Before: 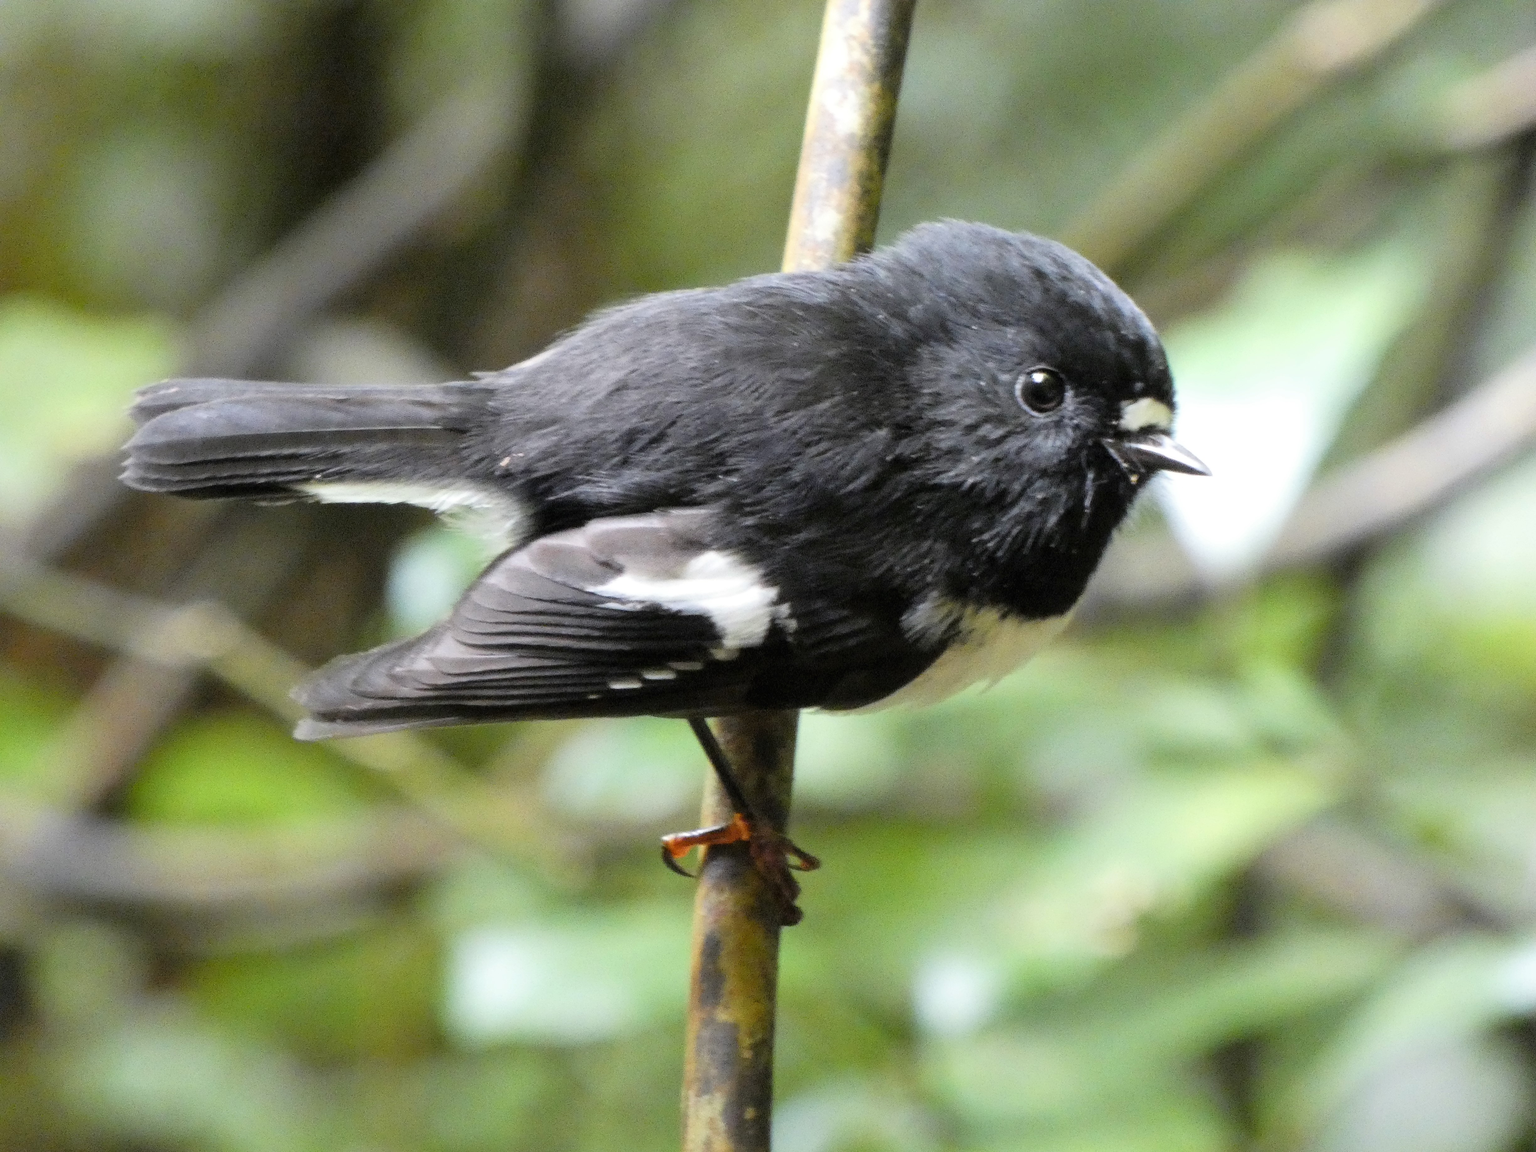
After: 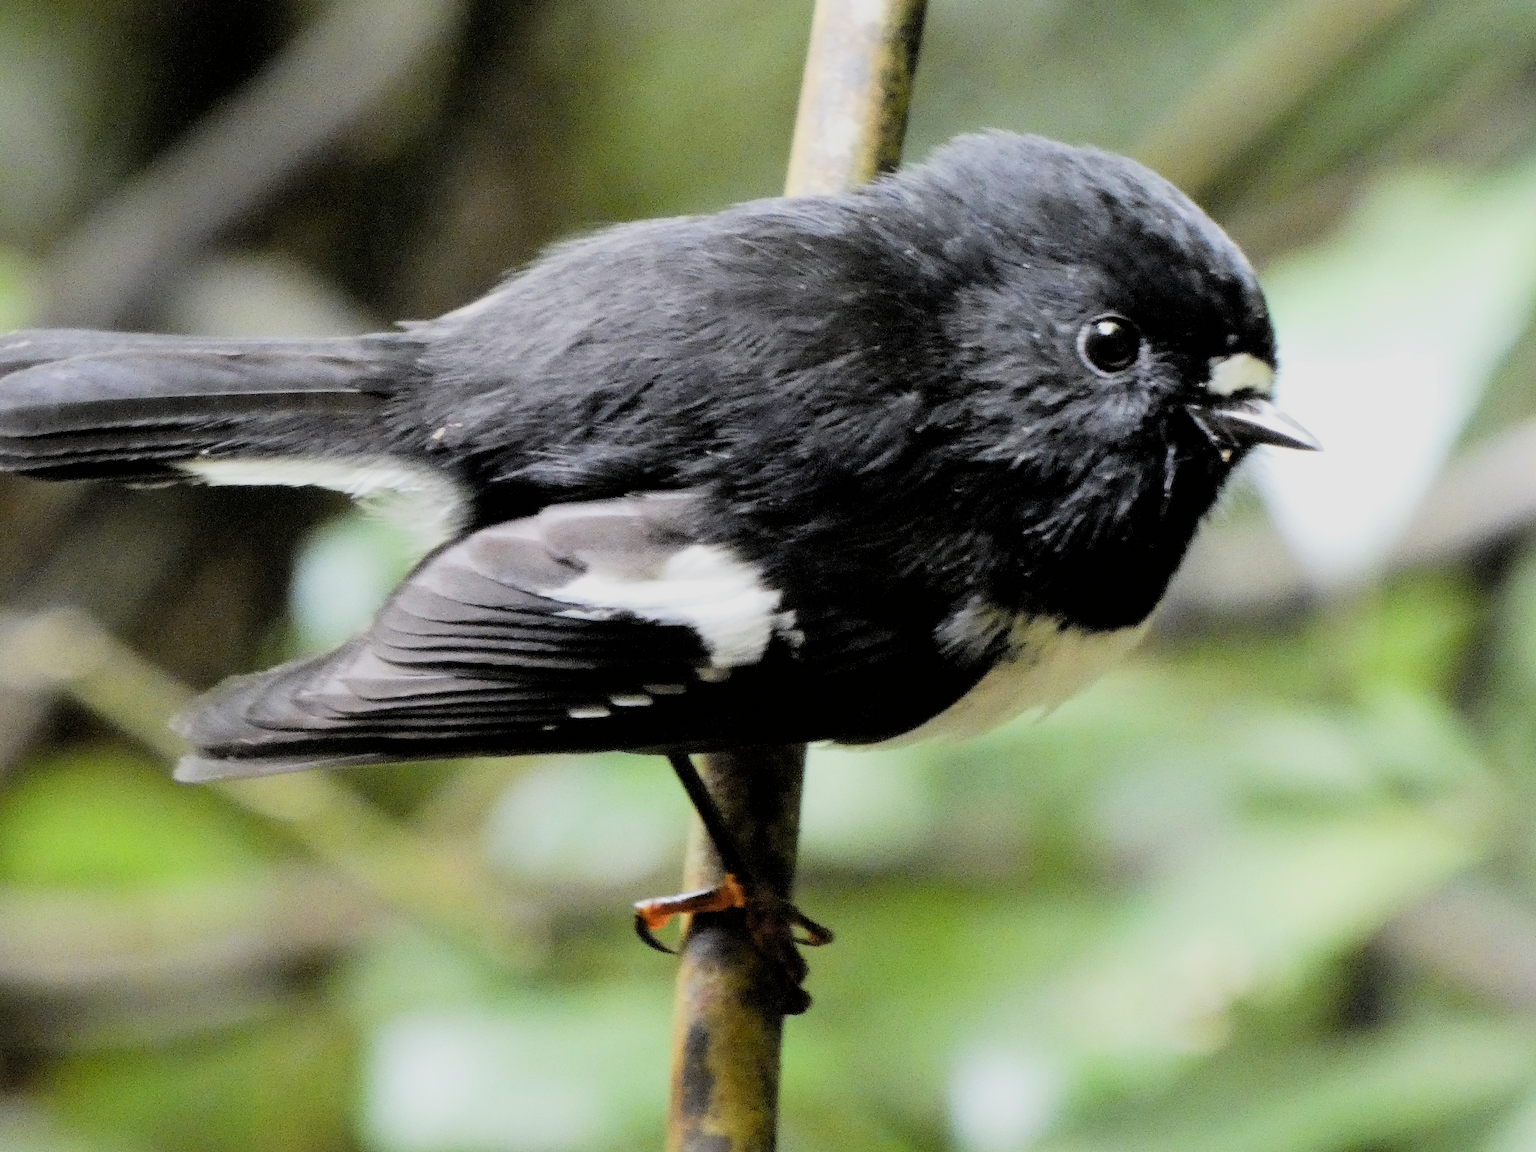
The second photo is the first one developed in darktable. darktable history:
filmic rgb: black relative exposure -5 EV, hardness 2.88, contrast 1.3, highlights saturation mix -30%
crop and rotate: left 10.071%, top 10.071%, right 10.02%, bottom 10.02%
